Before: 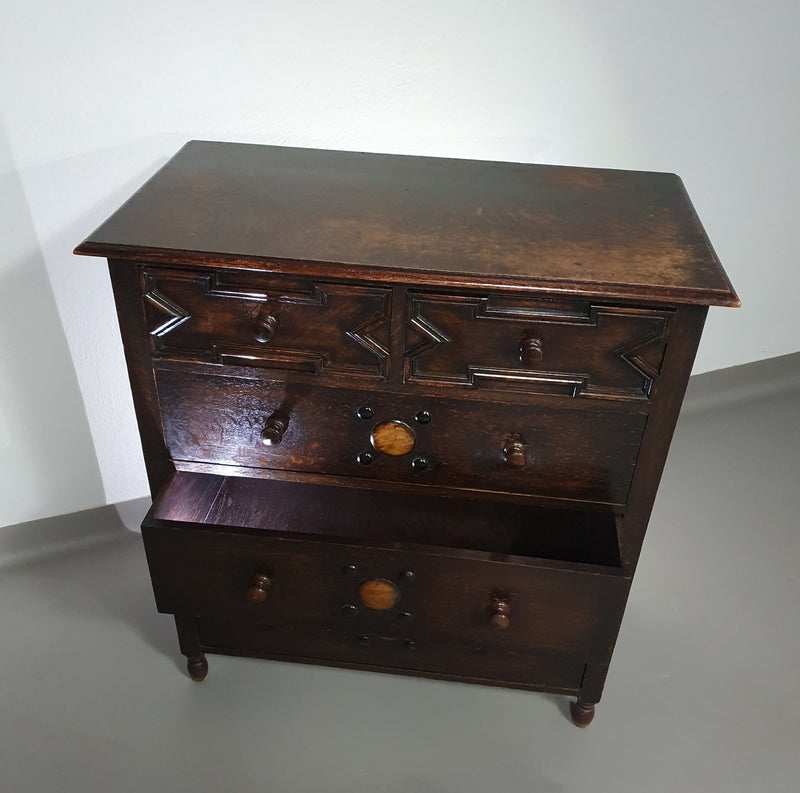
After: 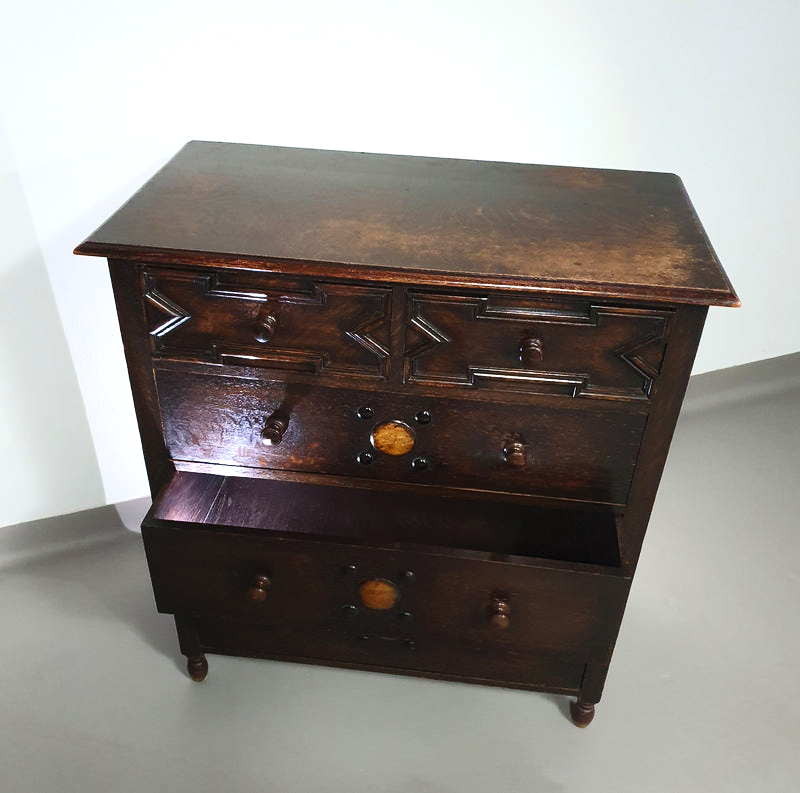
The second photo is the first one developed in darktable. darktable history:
contrast brightness saturation: contrast 0.202, brightness 0.168, saturation 0.223
tone equalizer: -8 EV -0.38 EV, -7 EV -0.382 EV, -6 EV -0.297 EV, -5 EV -0.194 EV, -3 EV 0.254 EV, -2 EV 0.333 EV, -1 EV 0.385 EV, +0 EV 0.398 EV, edges refinement/feathering 500, mask exposure compensation -1.57 EV, preserve details guided filter
